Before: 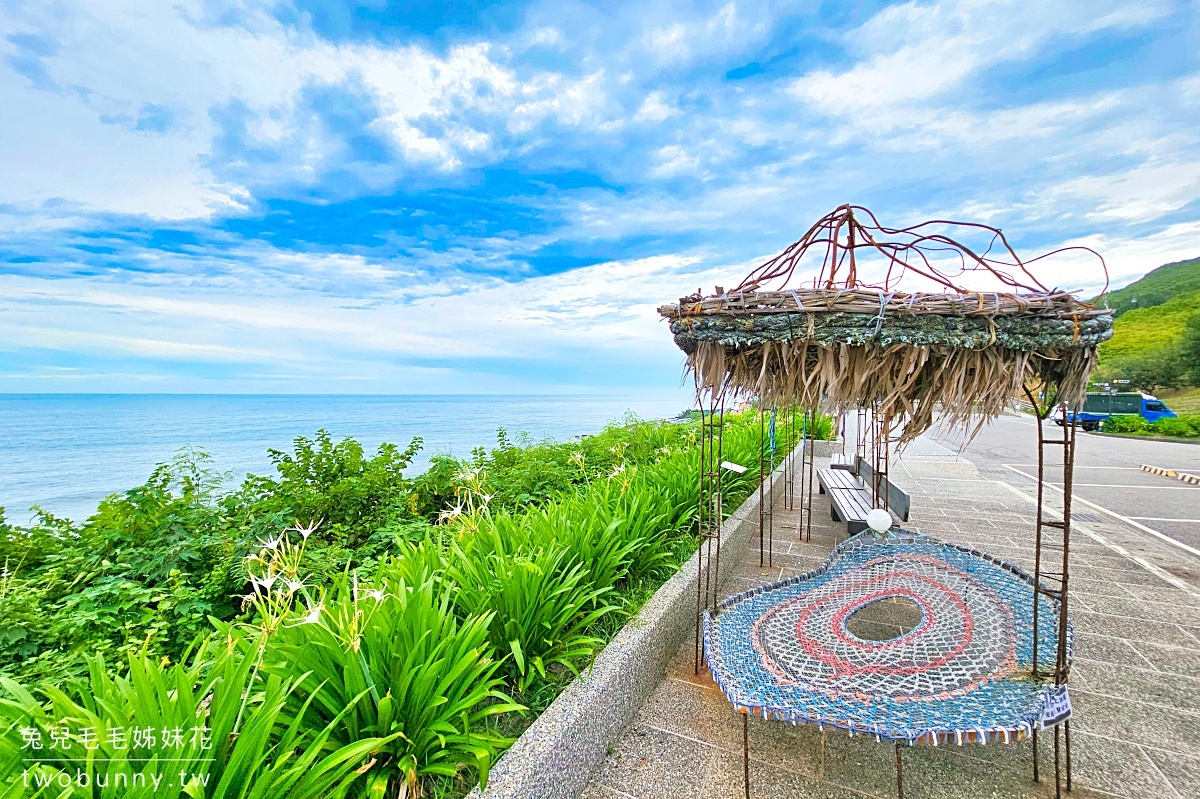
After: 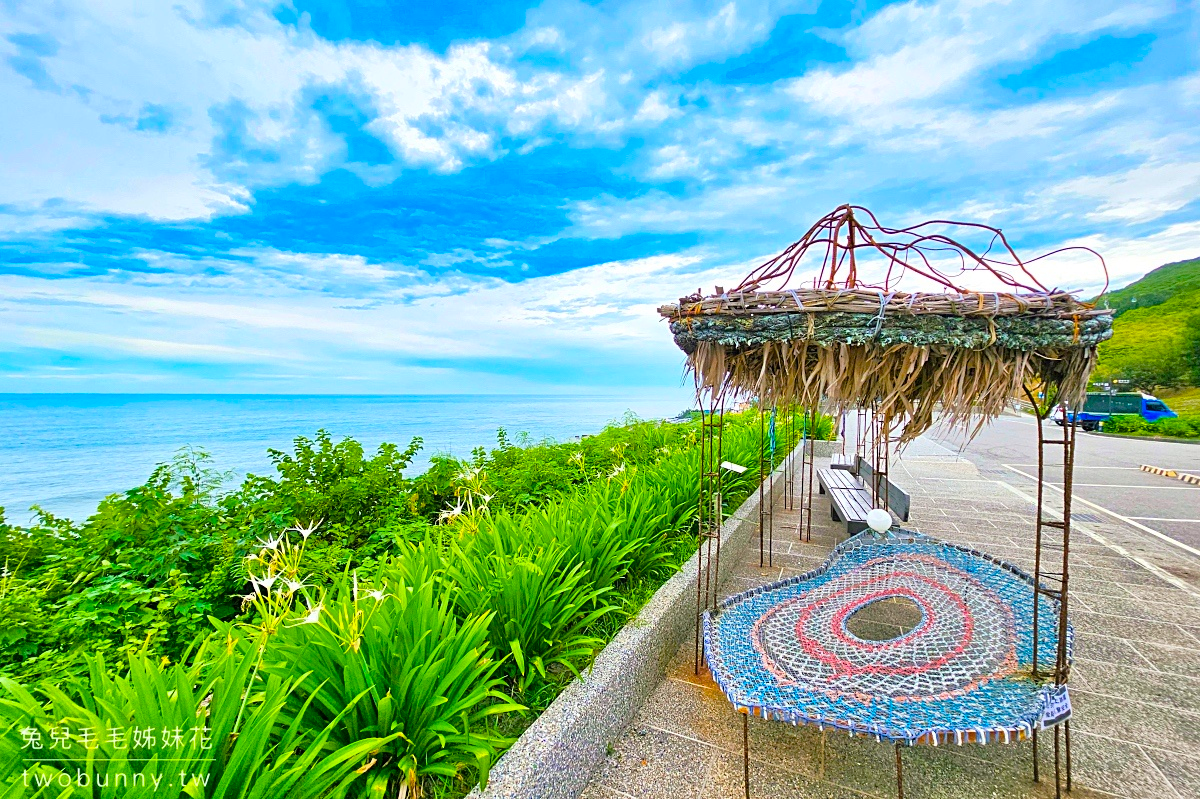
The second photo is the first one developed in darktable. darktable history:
exposure: compensate highlight preservation false
color balance rgb: linear chroma grading › global chroma 15%, perceptual saturation grading › global saturation 30%
